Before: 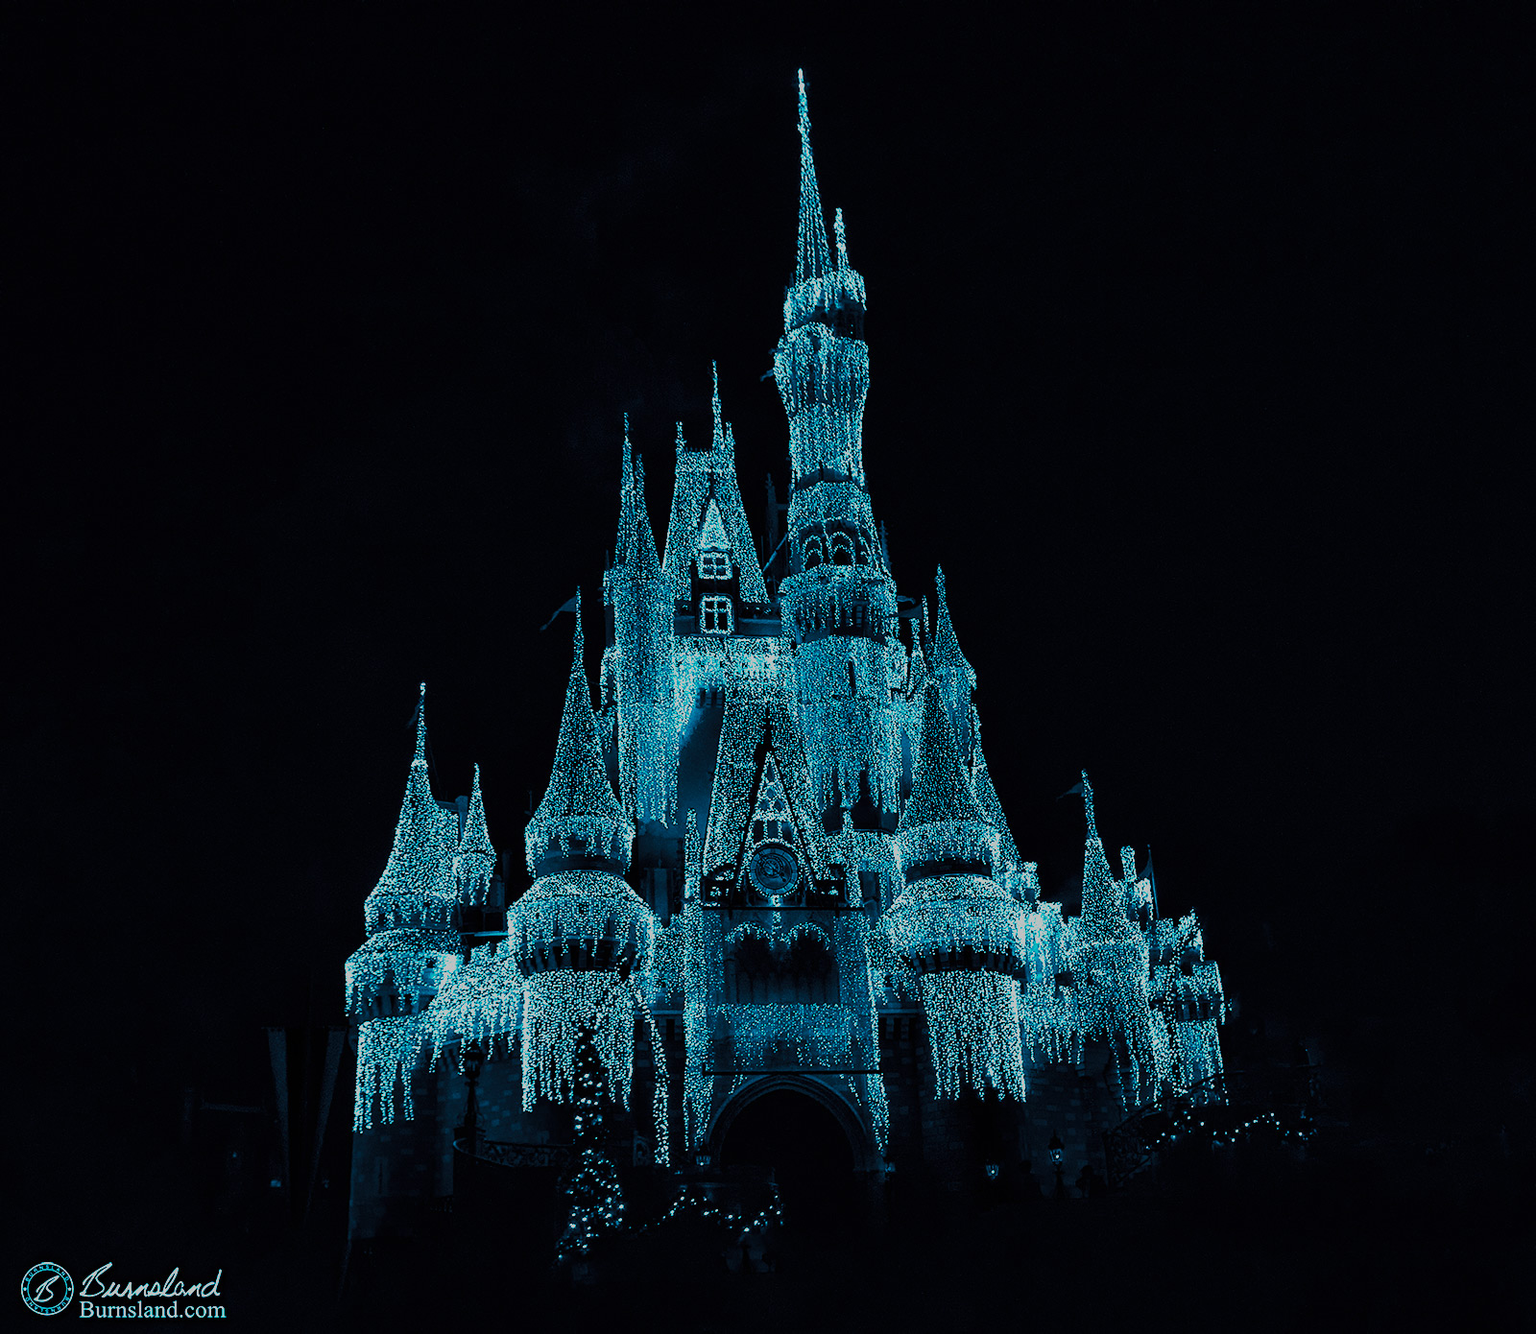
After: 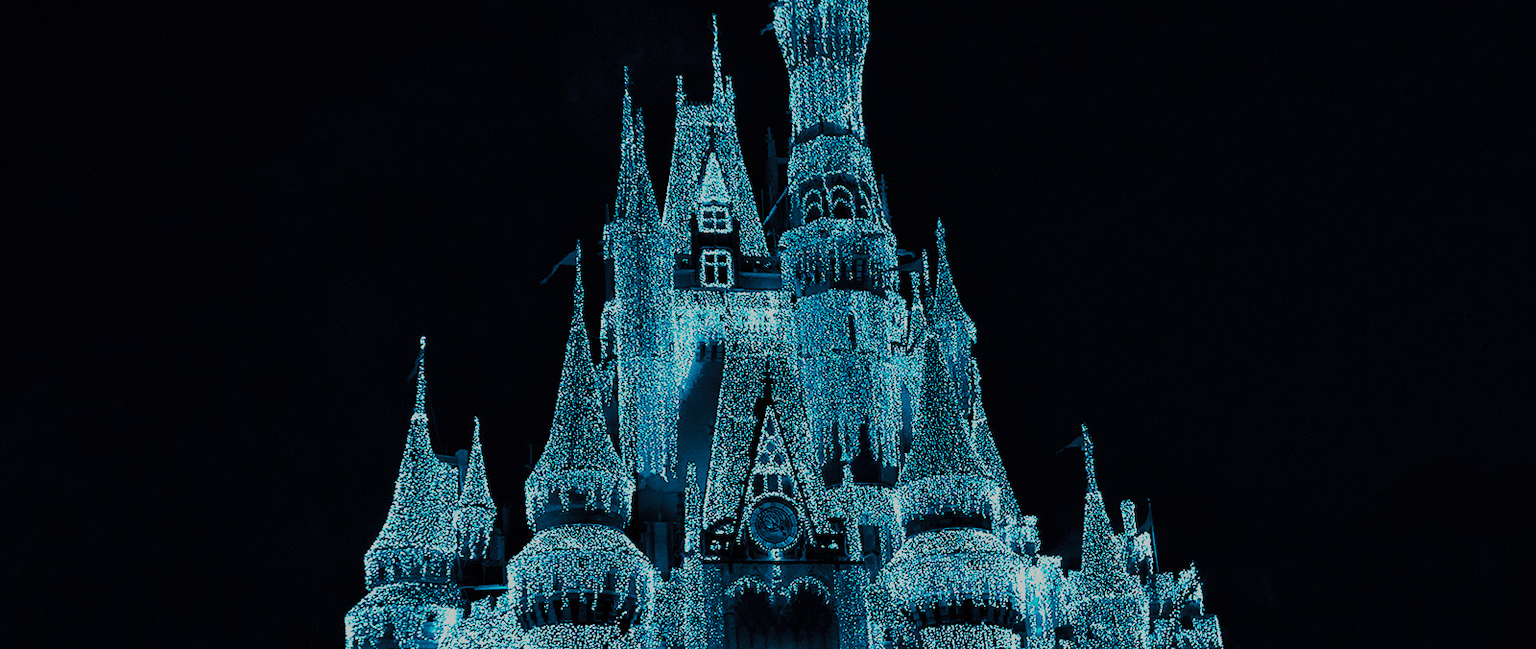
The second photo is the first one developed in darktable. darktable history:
crop and rotate: top 26.032%, bottom 25.249%
